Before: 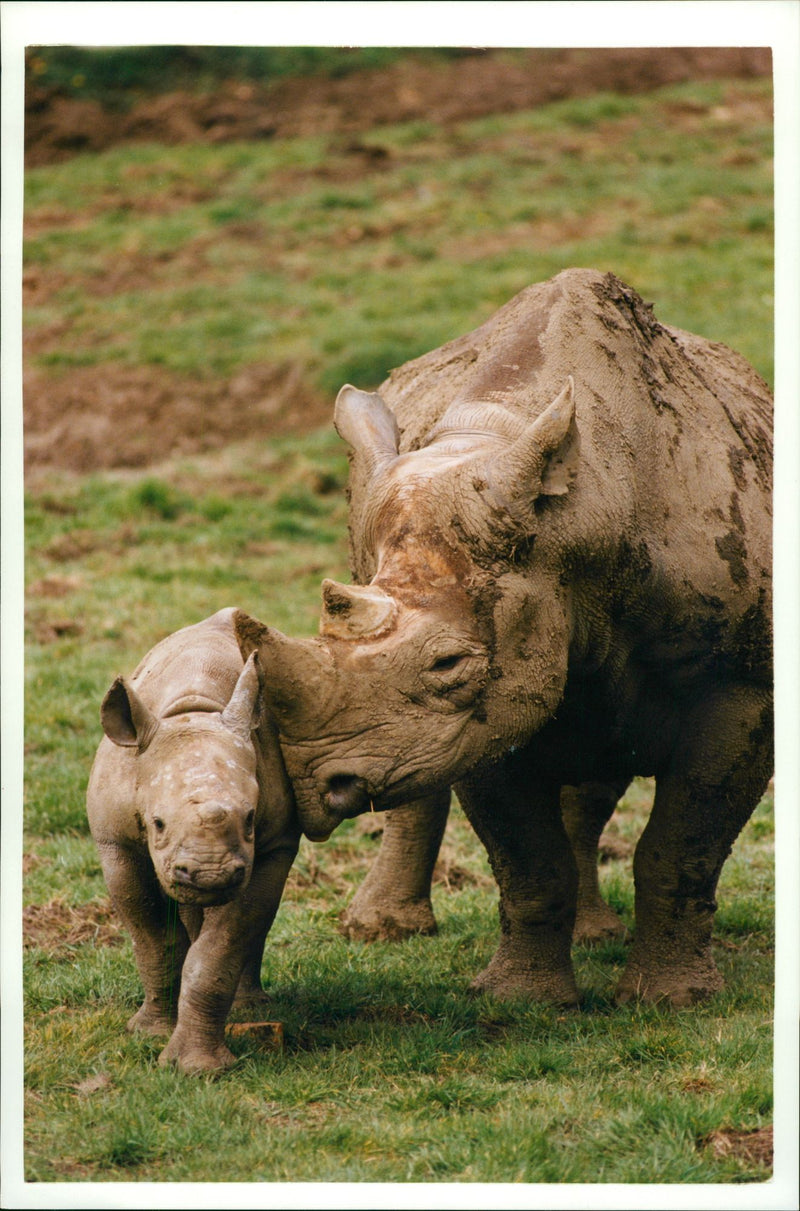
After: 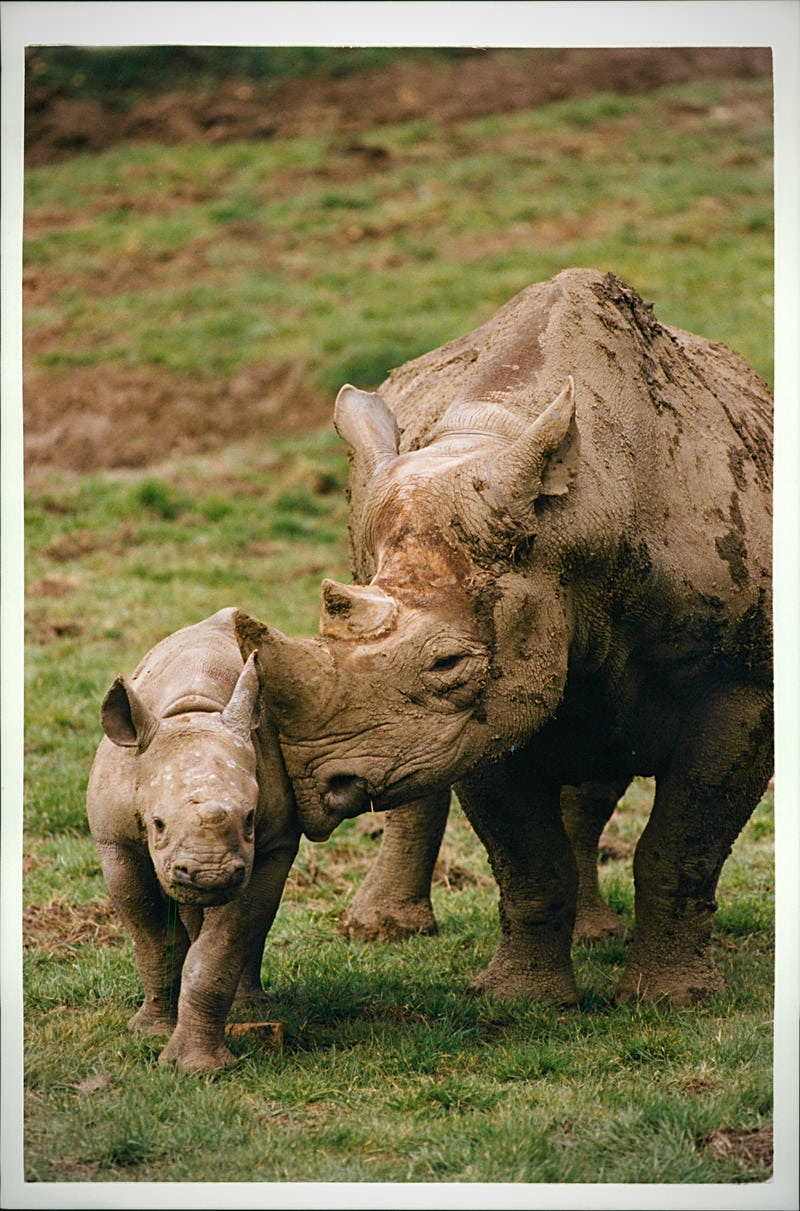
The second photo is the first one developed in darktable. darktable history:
sharpen: on, module defaults
vignetting: on, module defaults
